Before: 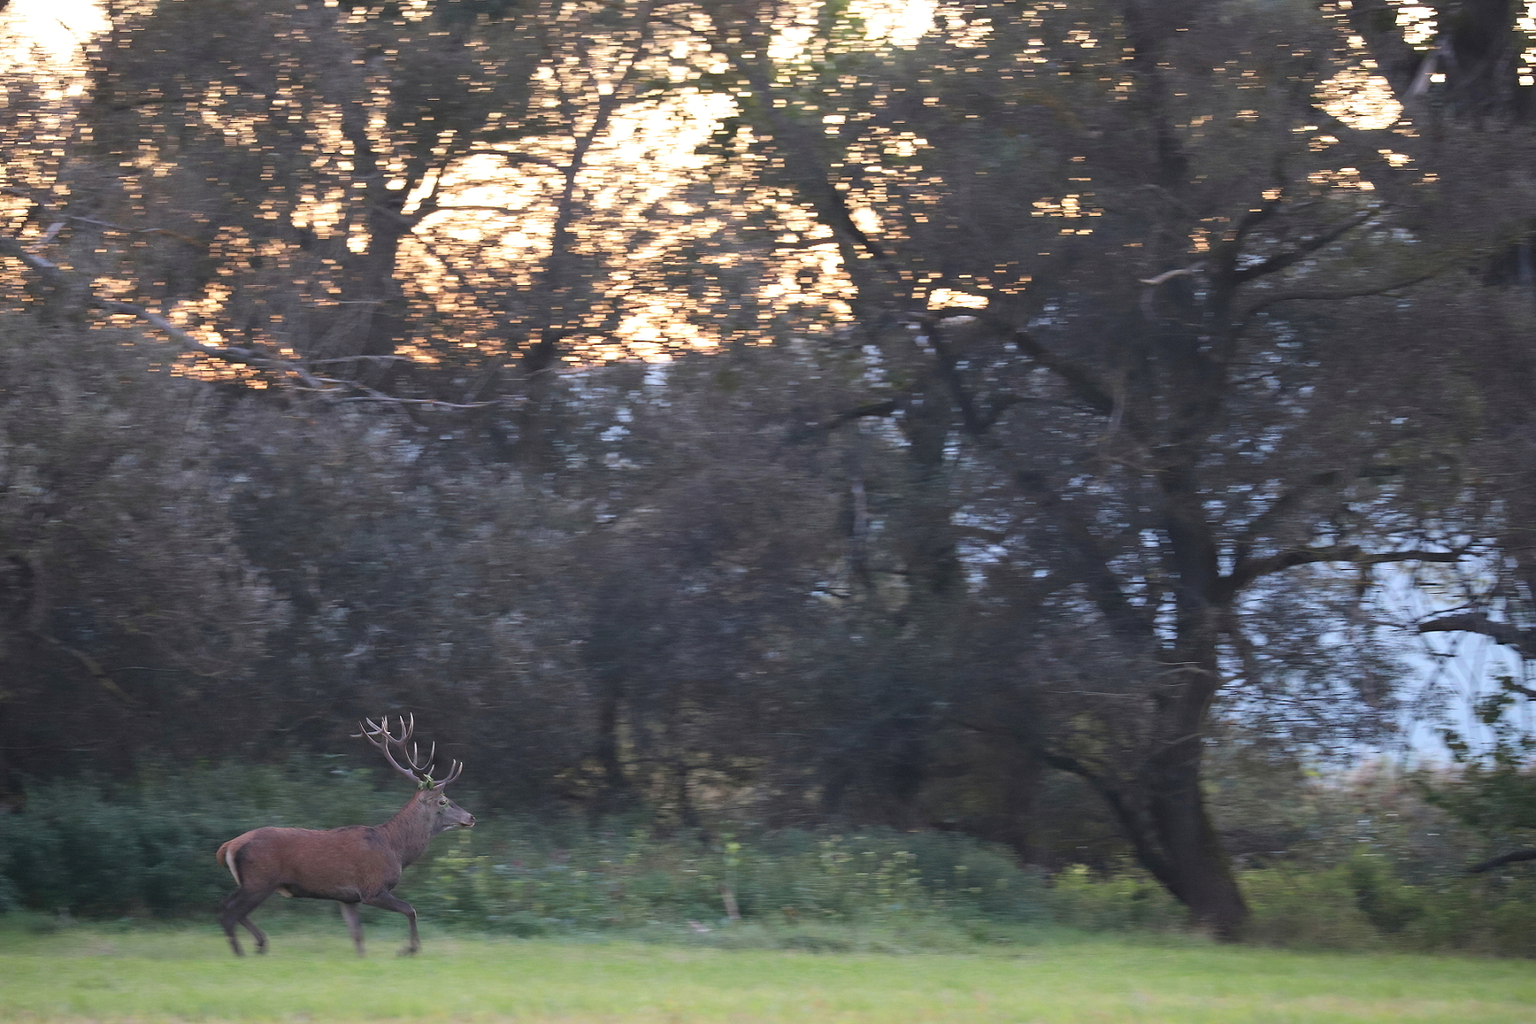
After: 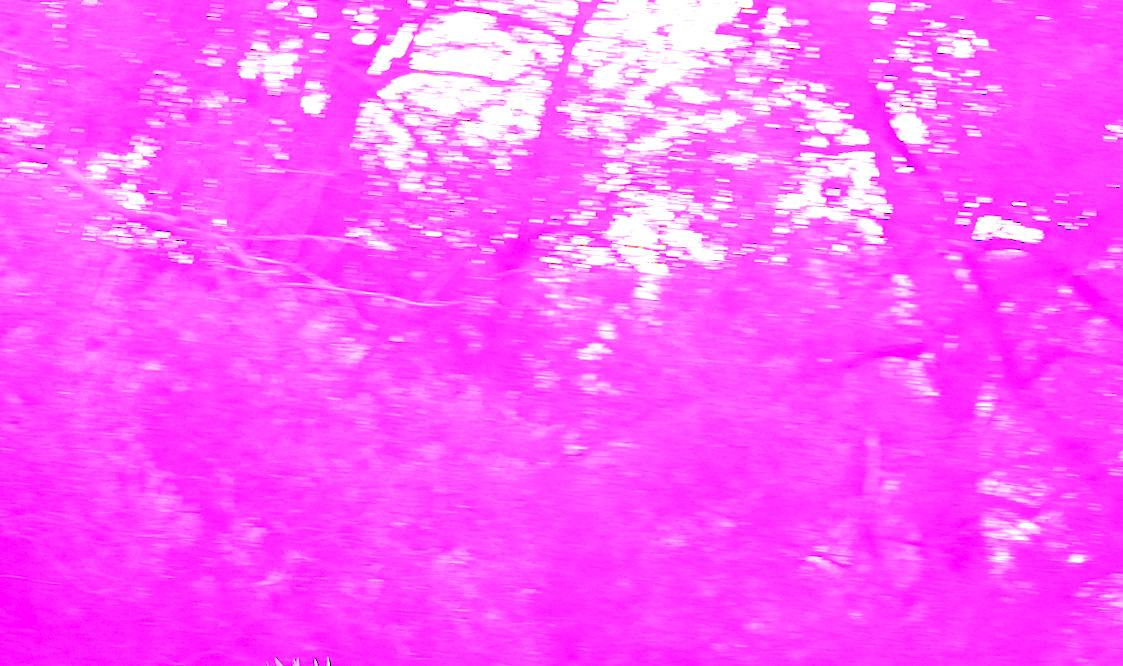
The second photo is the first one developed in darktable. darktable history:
crop and rotate: angle -4.99°, left 2.122%, top 6.945%, right 27.566%, bottom 30.519%
exposure: black level correction 0.031, exposure 0.304 EV, compensate highlight preservation false
white balance: red 8, blue 8
color balance rgb: on, module defaults
